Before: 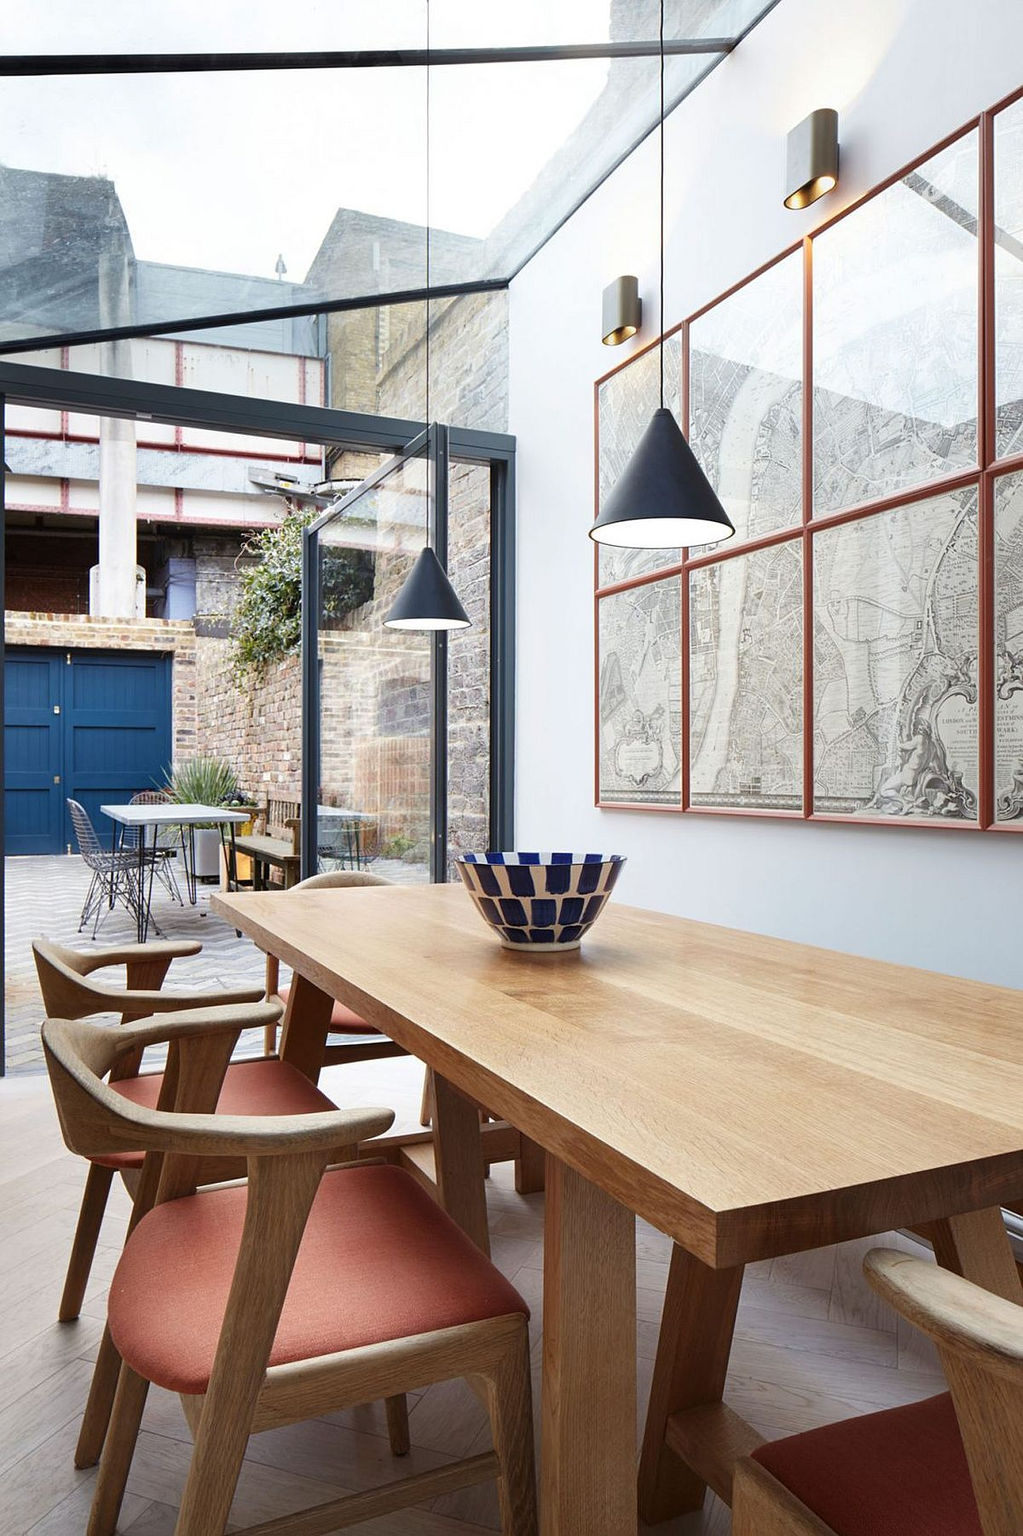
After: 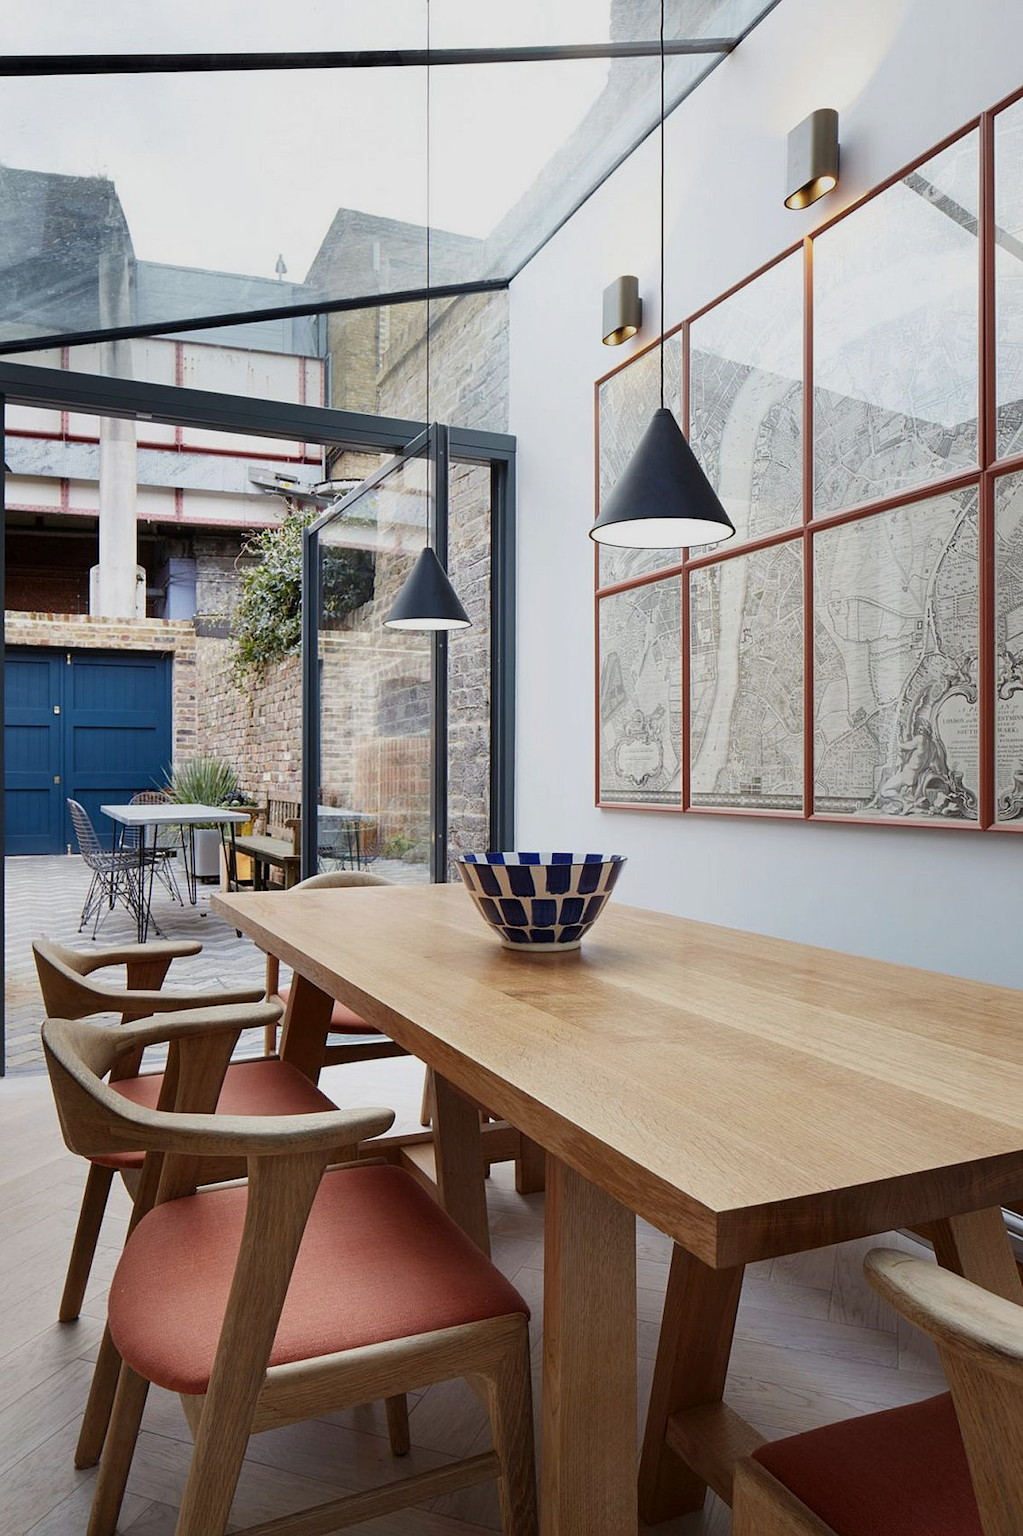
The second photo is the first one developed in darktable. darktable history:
exposure: black level correction 0.001, exposure -0.4 EV, compensate highlight preservation false
